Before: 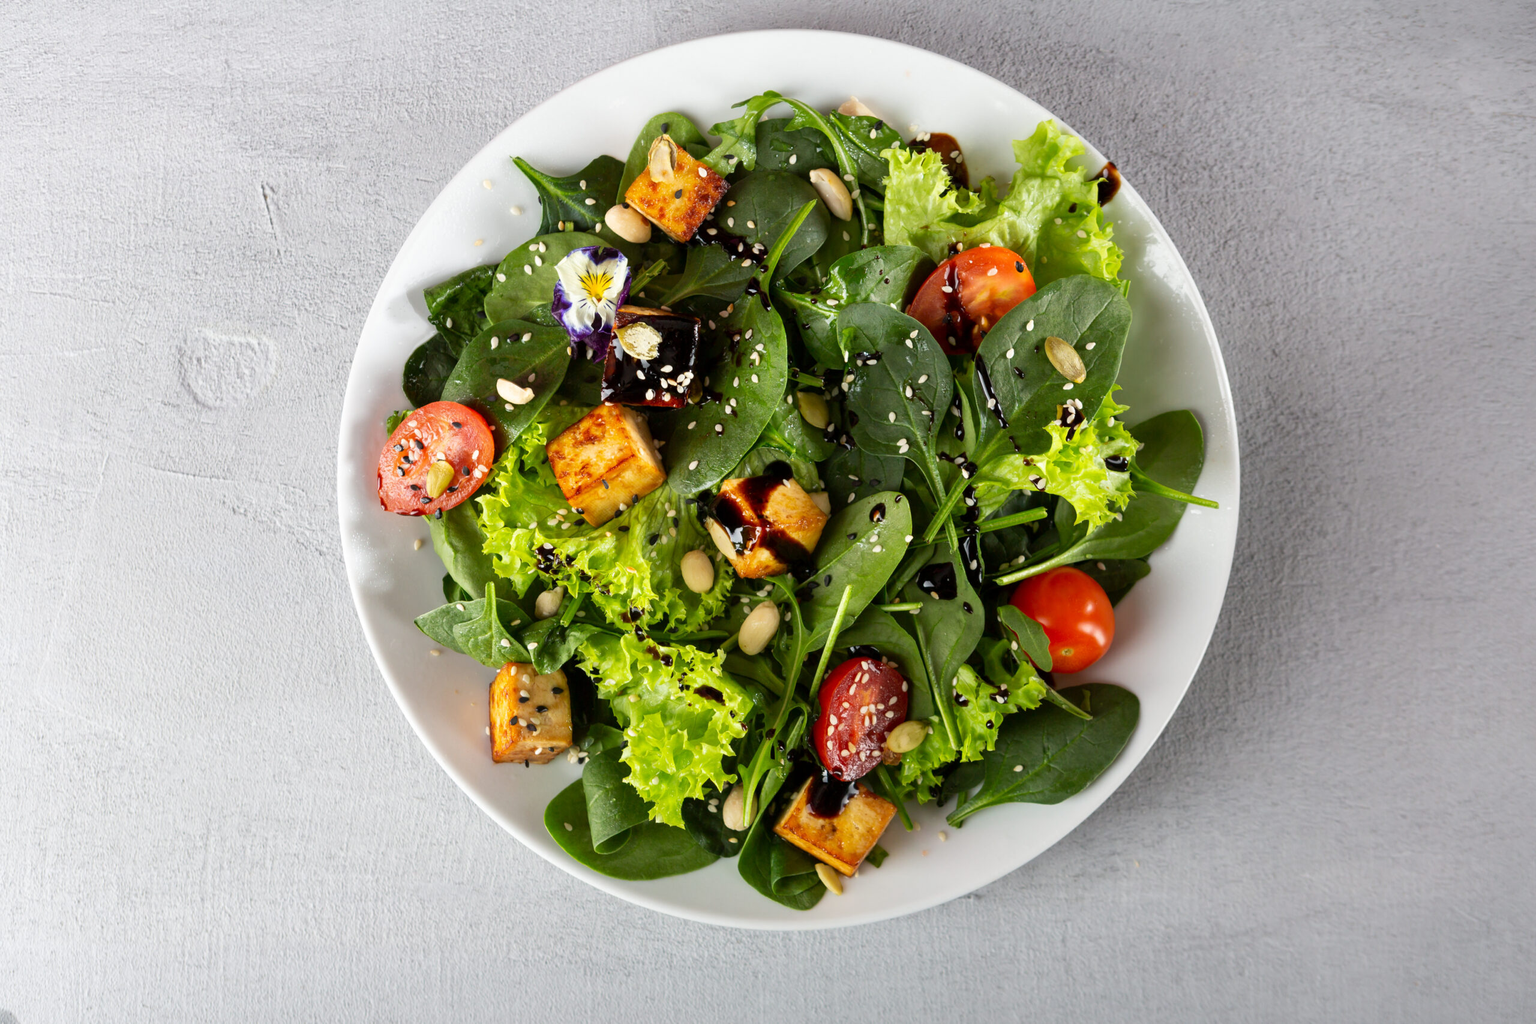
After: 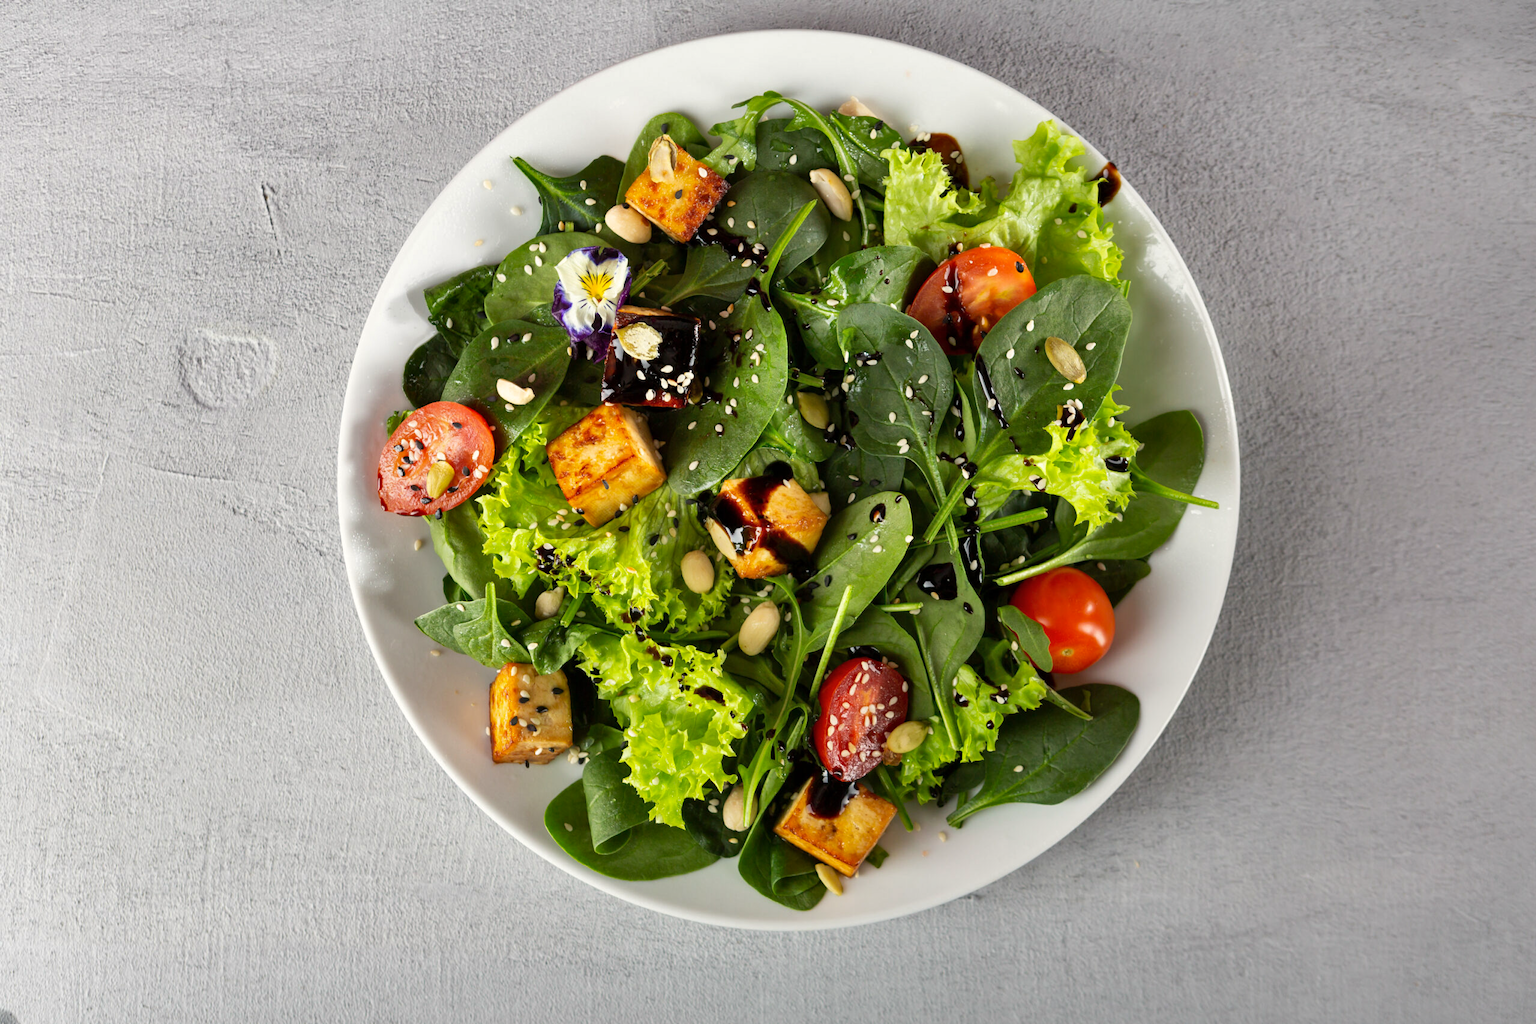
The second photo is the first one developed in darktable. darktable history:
shadows and highlights: soften with gaussian
color correction: highlights b* 3
